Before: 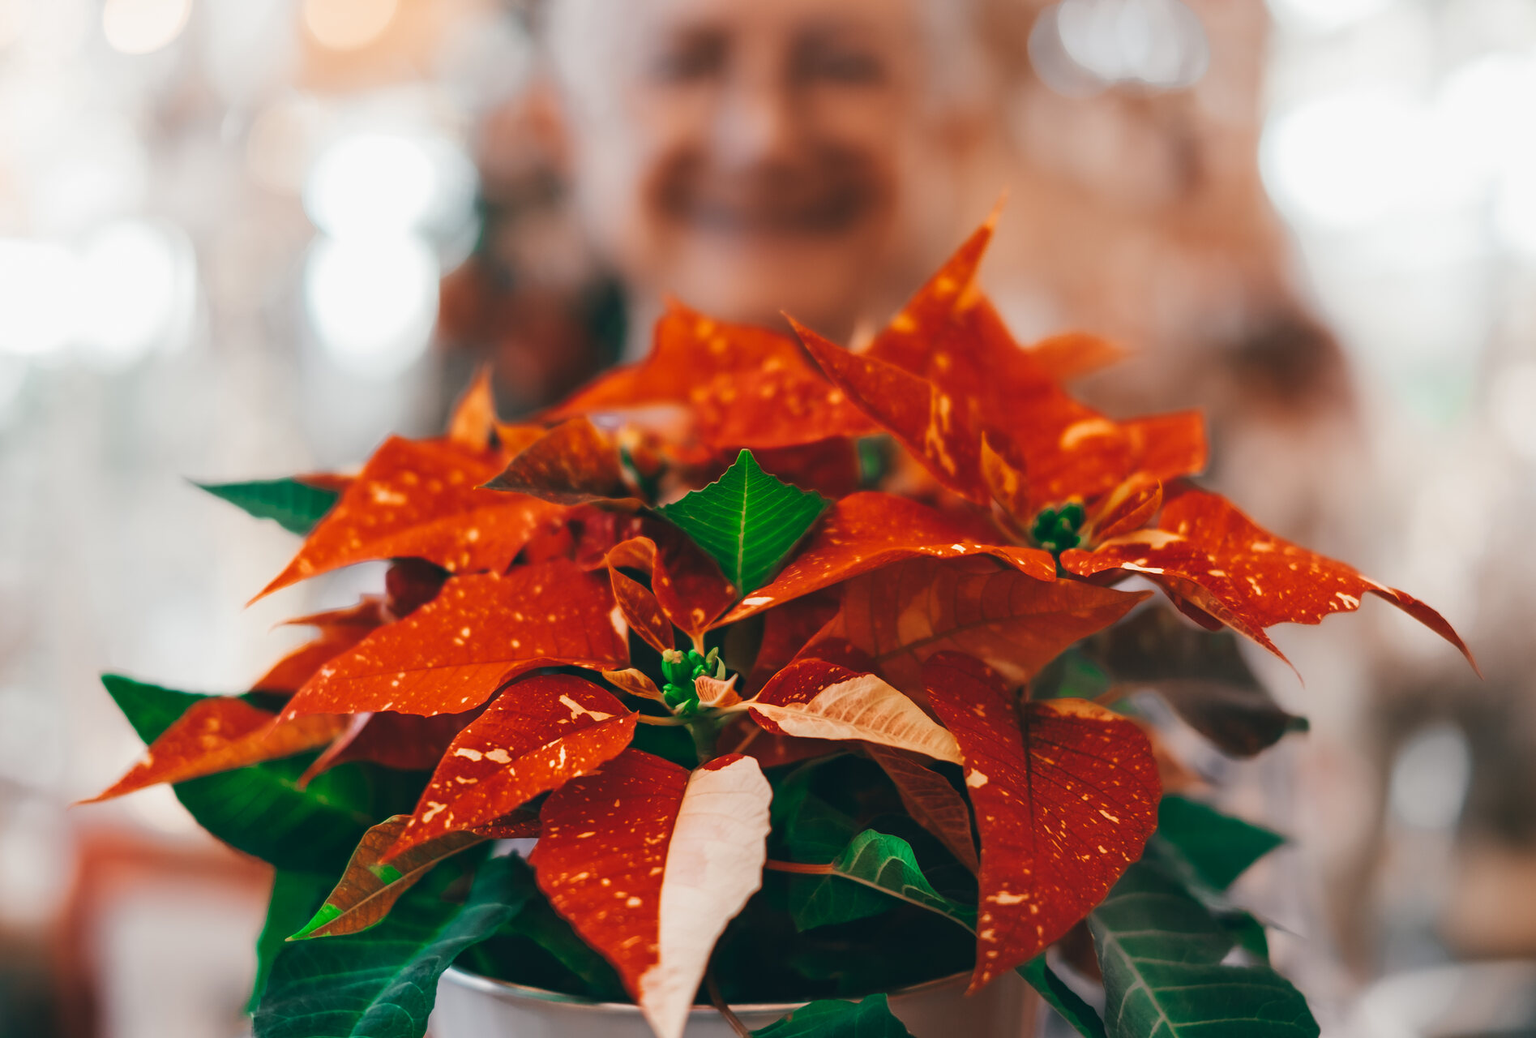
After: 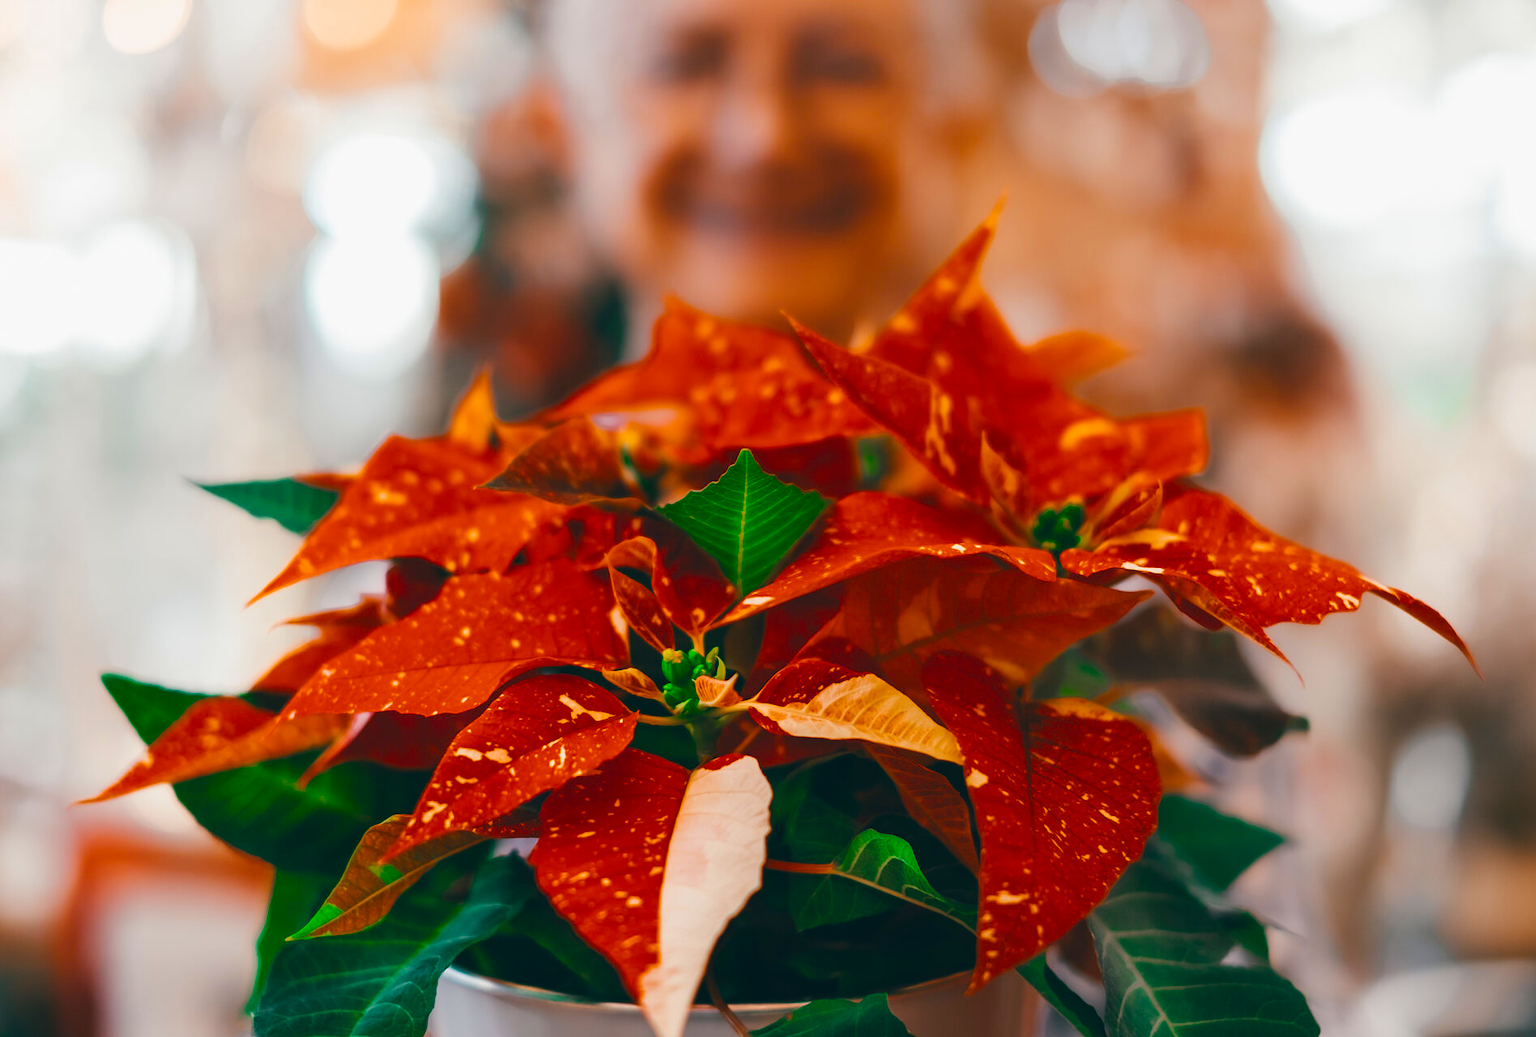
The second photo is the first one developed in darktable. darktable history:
tone equalizer: -7 EV 0.13 EV, smoothing diameter 25%, edges refinement/feathering 10, preserve details guided filter
color balance rgb: linear chroma grading › global chroma 15%, perceptual saturation grading › global saturation 30%
